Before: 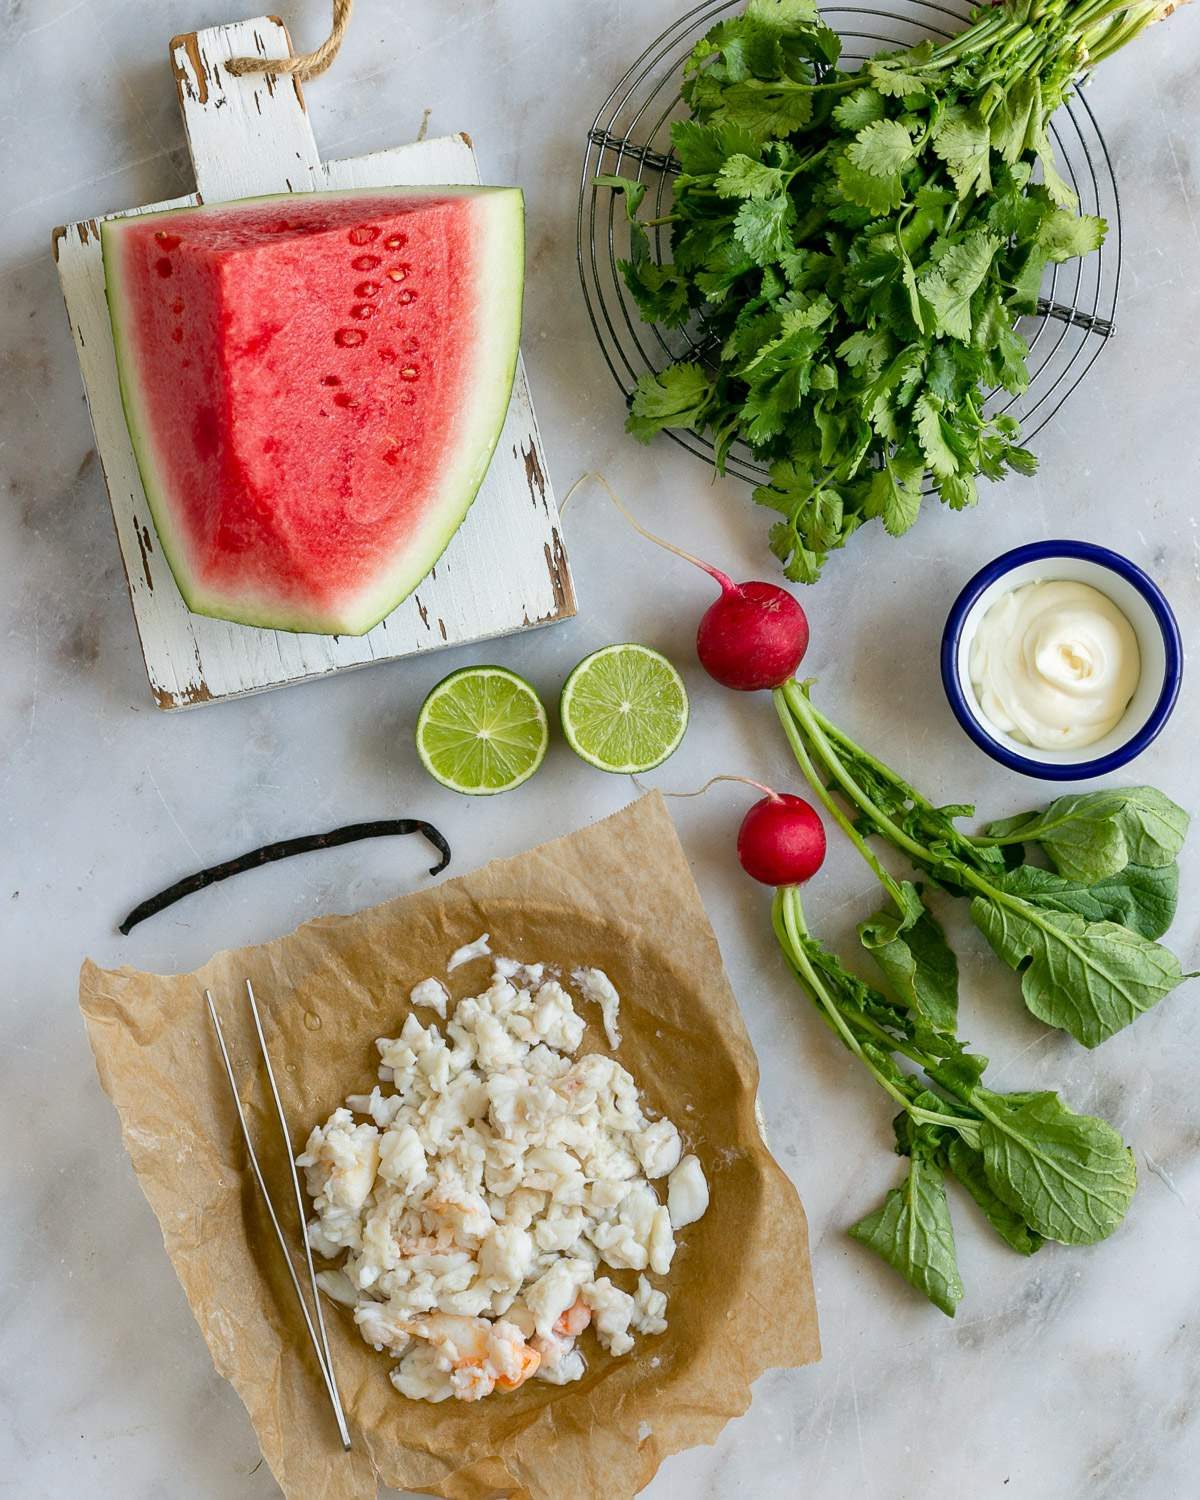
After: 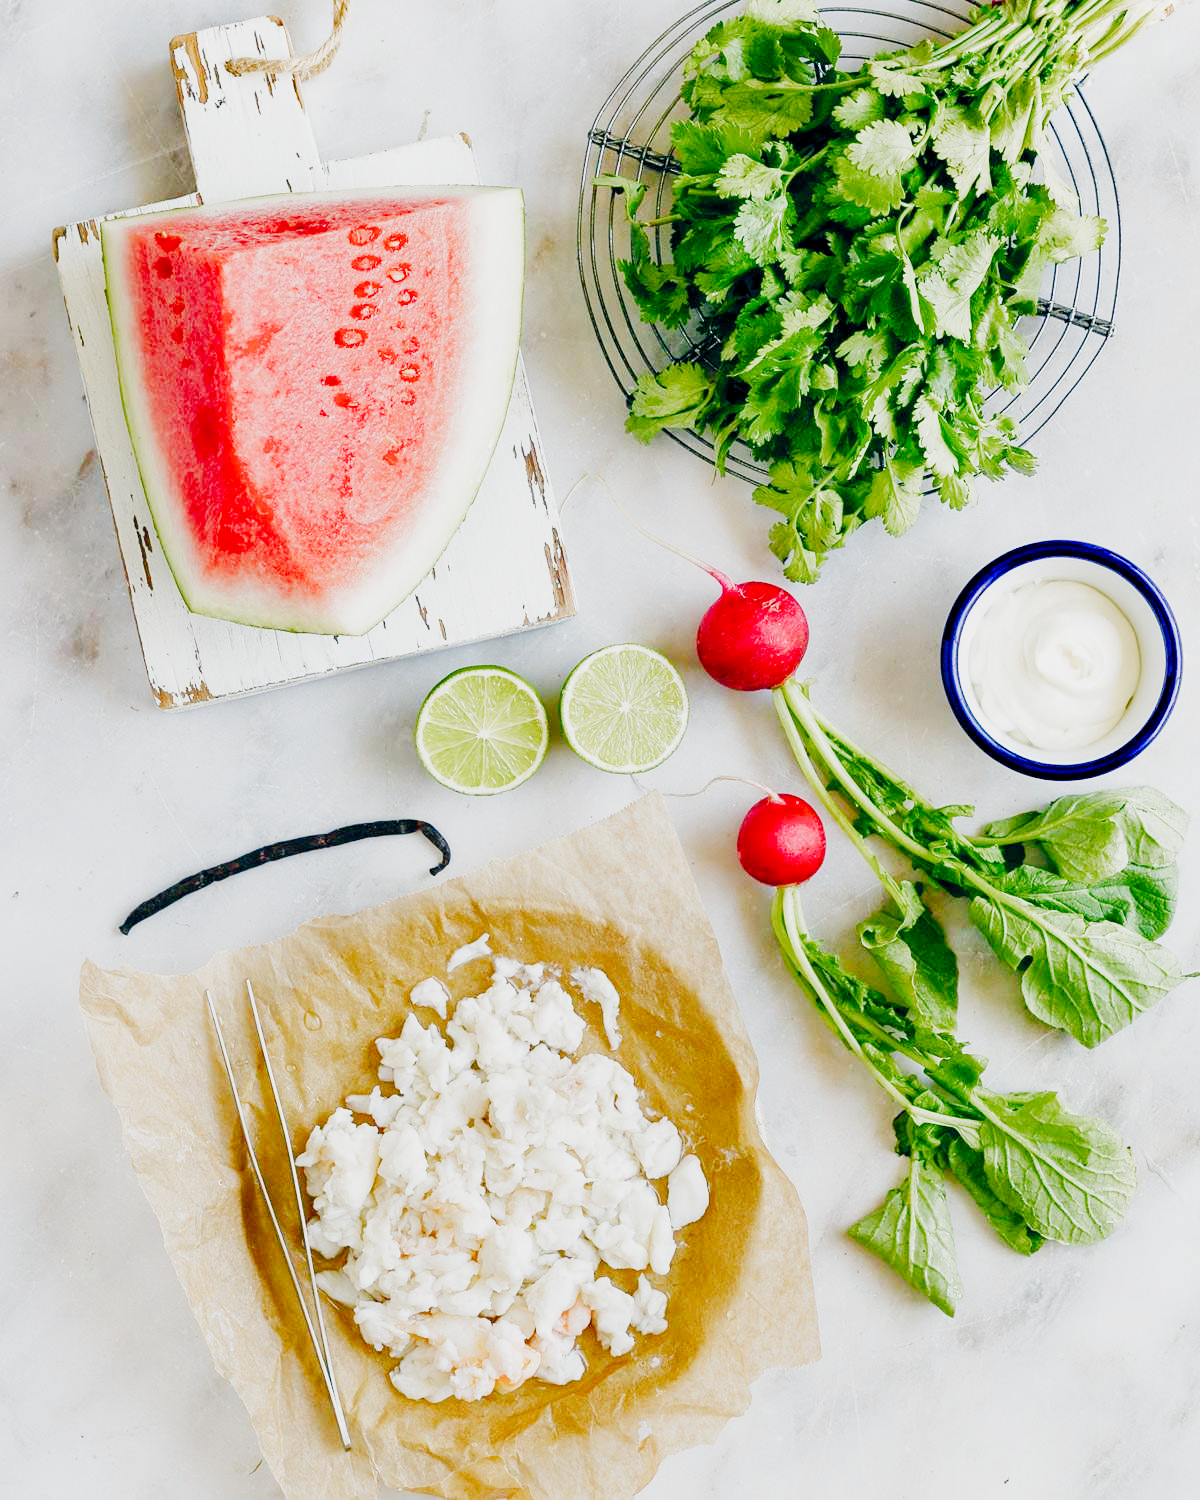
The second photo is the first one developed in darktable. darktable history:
color balance rgb: global offset › chroma 0.125%, global offset › hue 254.11°, perceptual saturation grading › global saturation 20%, perceptual saturation grading › highlights -49.415%, perceptual saturation grading › shadows 23.923%, perceptual brilliance grading › global brilliance 10.398%, perceptual brilliance grading › shadows 15.706%, global vibrance 27.493%
filmic rgb: middle gray luminance 29.03%, black relative exposure -10.39 EV, white relative exposure 5.49 EV, threshold 5.98 EV, target black luminance 0%, hardness 3.97, latitude 2.7%, contrast 1.119, highlights saturation mix 5.47%, shadows ↔ highlights balance 15.18%, preserve chrominance no, color science v5 (2021), contrast in shadows safe, contrast in highlights safe, enable highlight reconstruction true
exposure: black level correction 0, exposure 1.106 EV, compensate highlight preservation false
